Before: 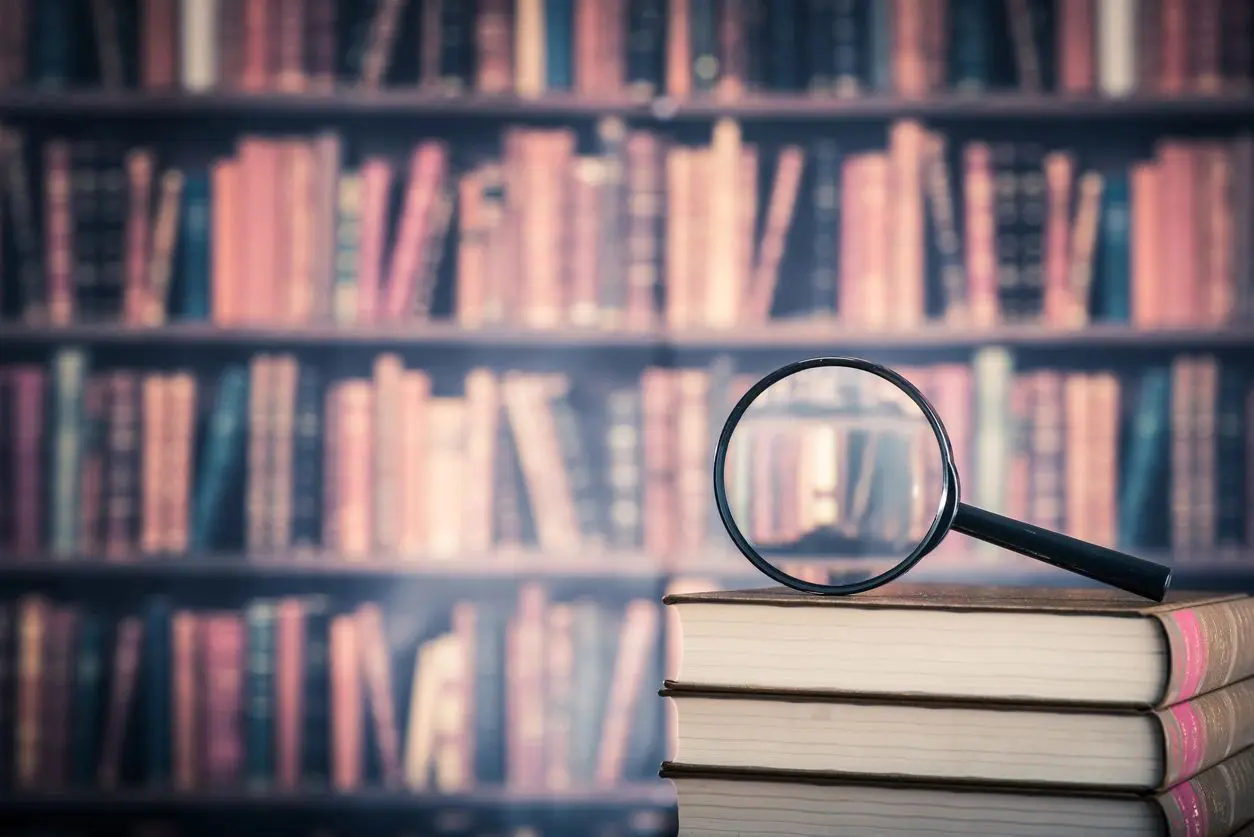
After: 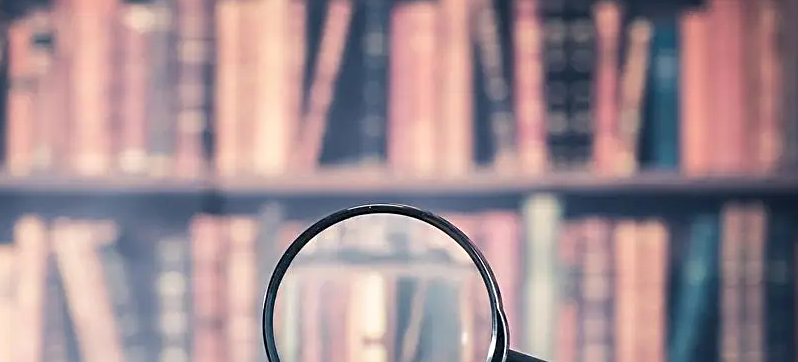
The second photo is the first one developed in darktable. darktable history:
sharpen: on, module defaults
crop: left 36.005%, top 18.293%, right 0.31%, bottom 38.444%
